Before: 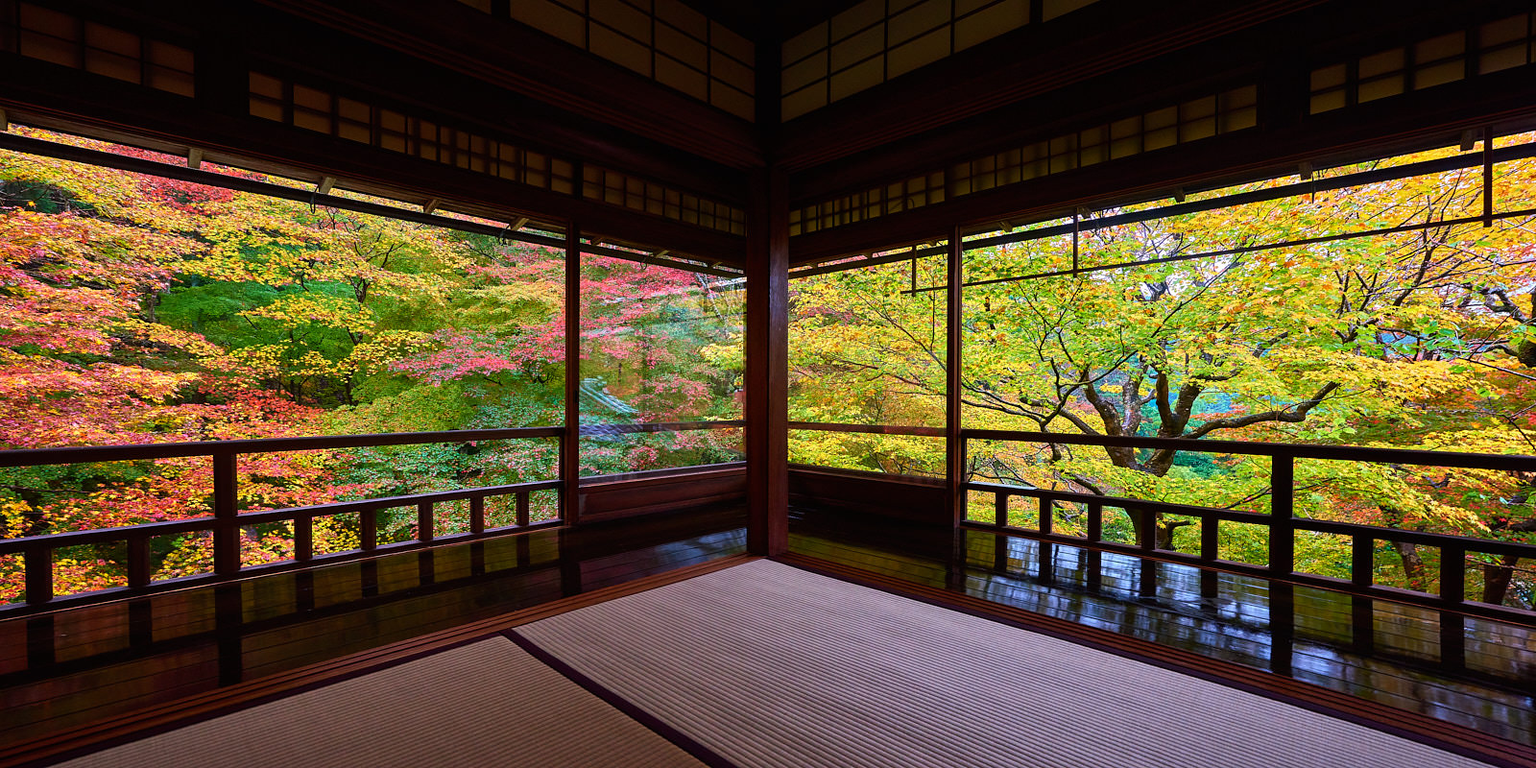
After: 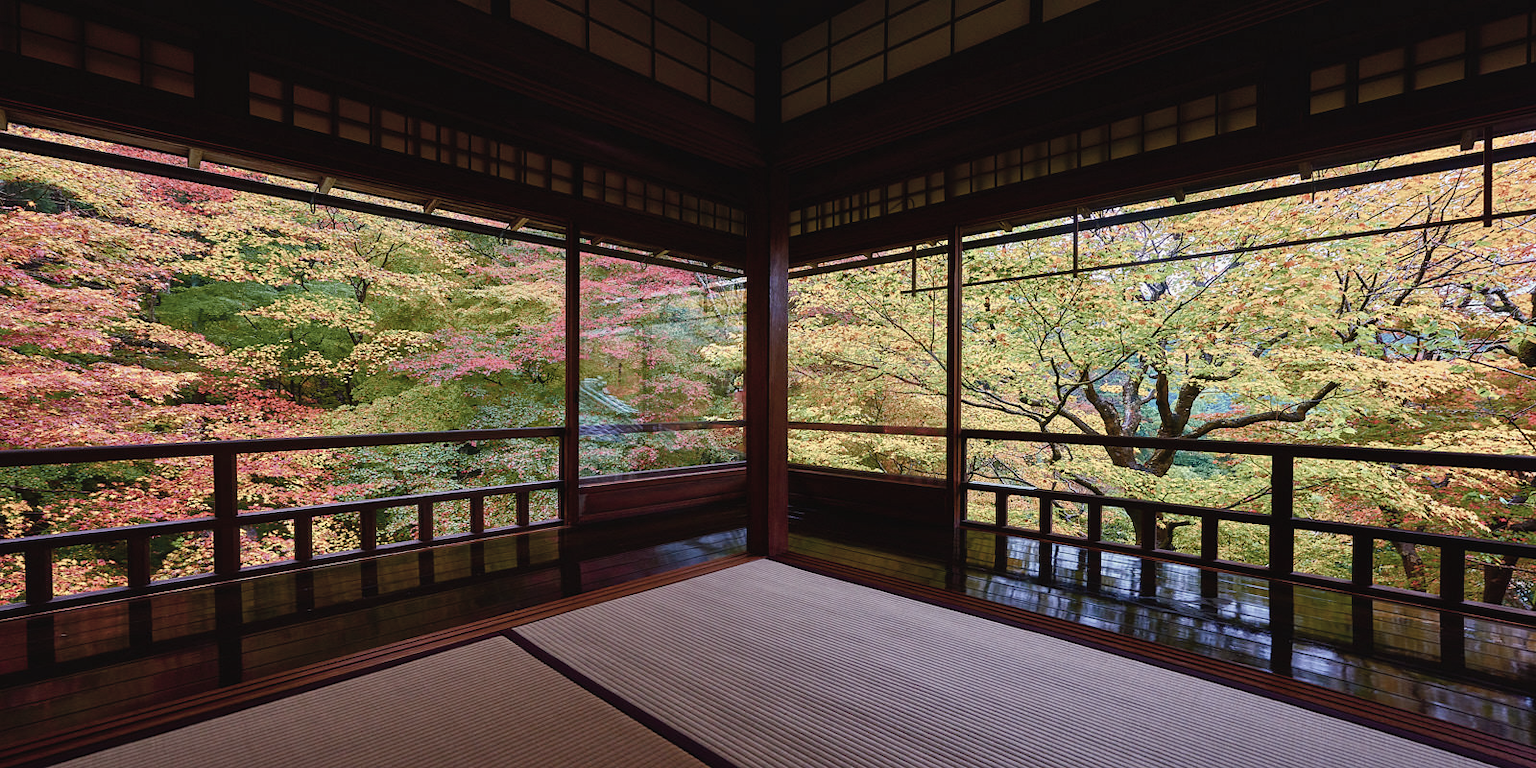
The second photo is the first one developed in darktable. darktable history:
shadows and highlights: shadows 29.73, highlights -30.34, low approximation 0.01, soften with gaussian
contrast brightness saturation: contrast -0.046, saturation -0.402
color zones: curves: ch1 [(0.309, 0.524) (0.41, 0.329) (0.508, 0.509)]; ch2 [(0.25, 0.457) (0.75, 0.5)]
color balance rgb: perceptual saturation grading › global saturation 20%, perceptual saturation grading › highlights -49.152%, perceptual saturation grading › shadows 26.11%
